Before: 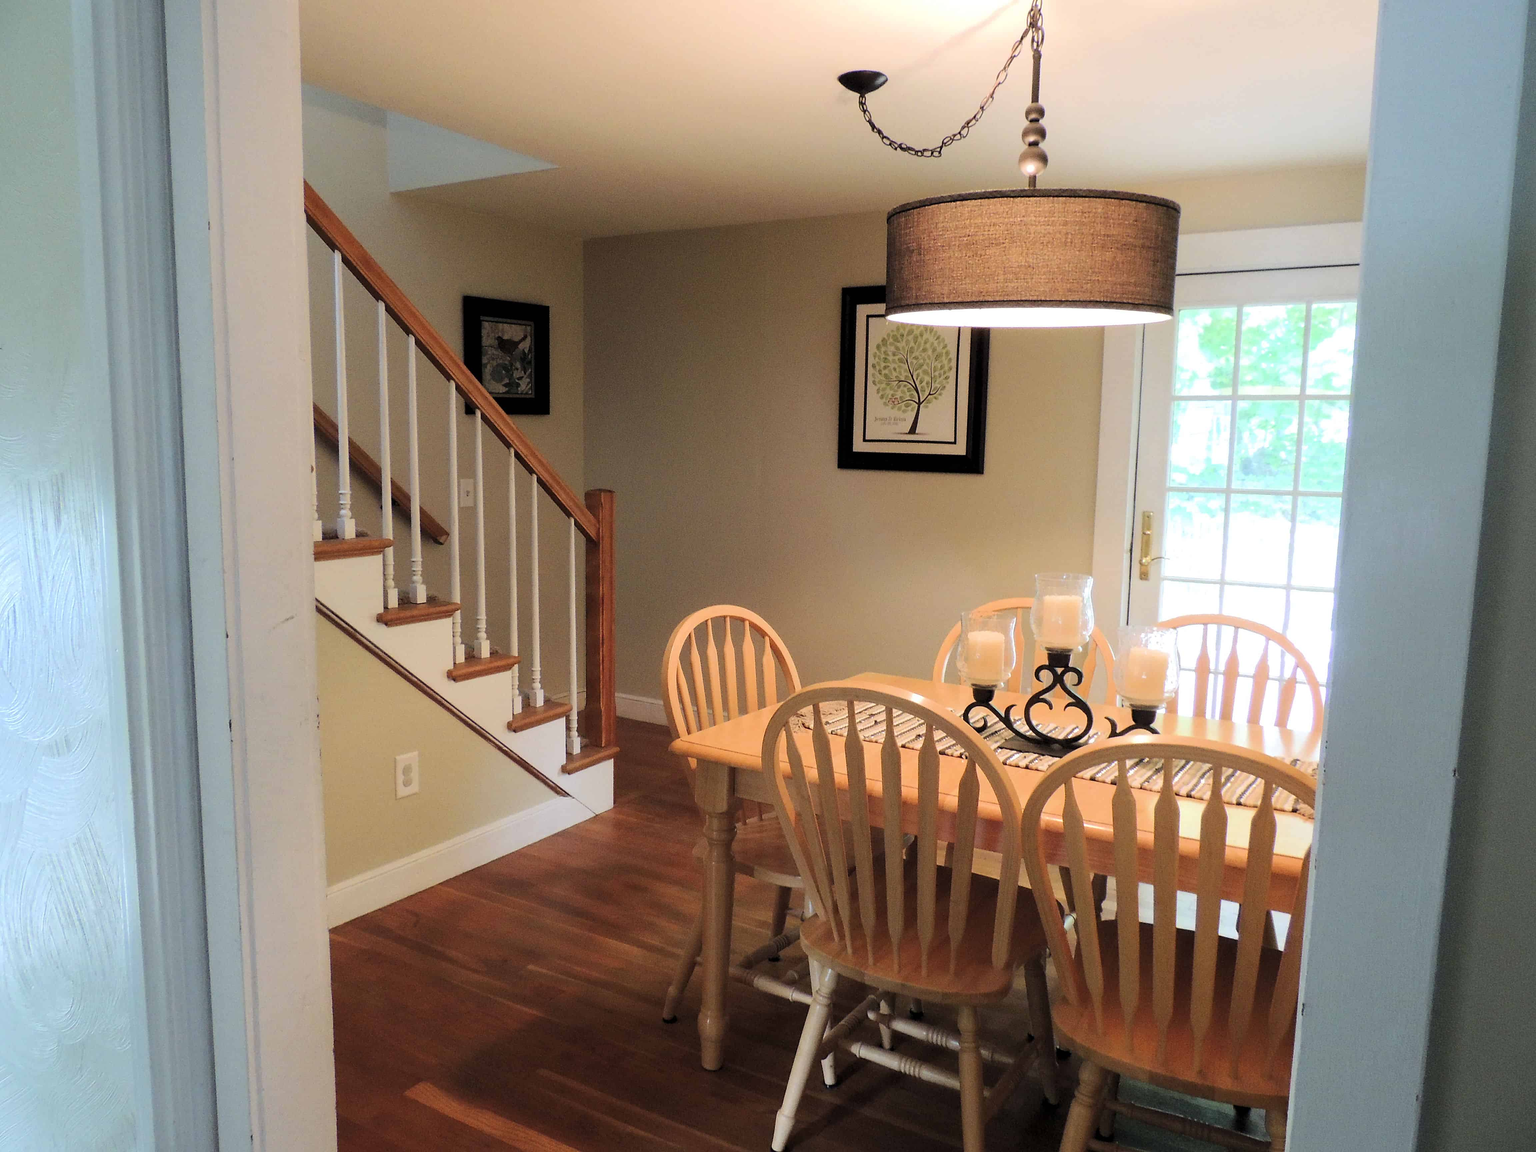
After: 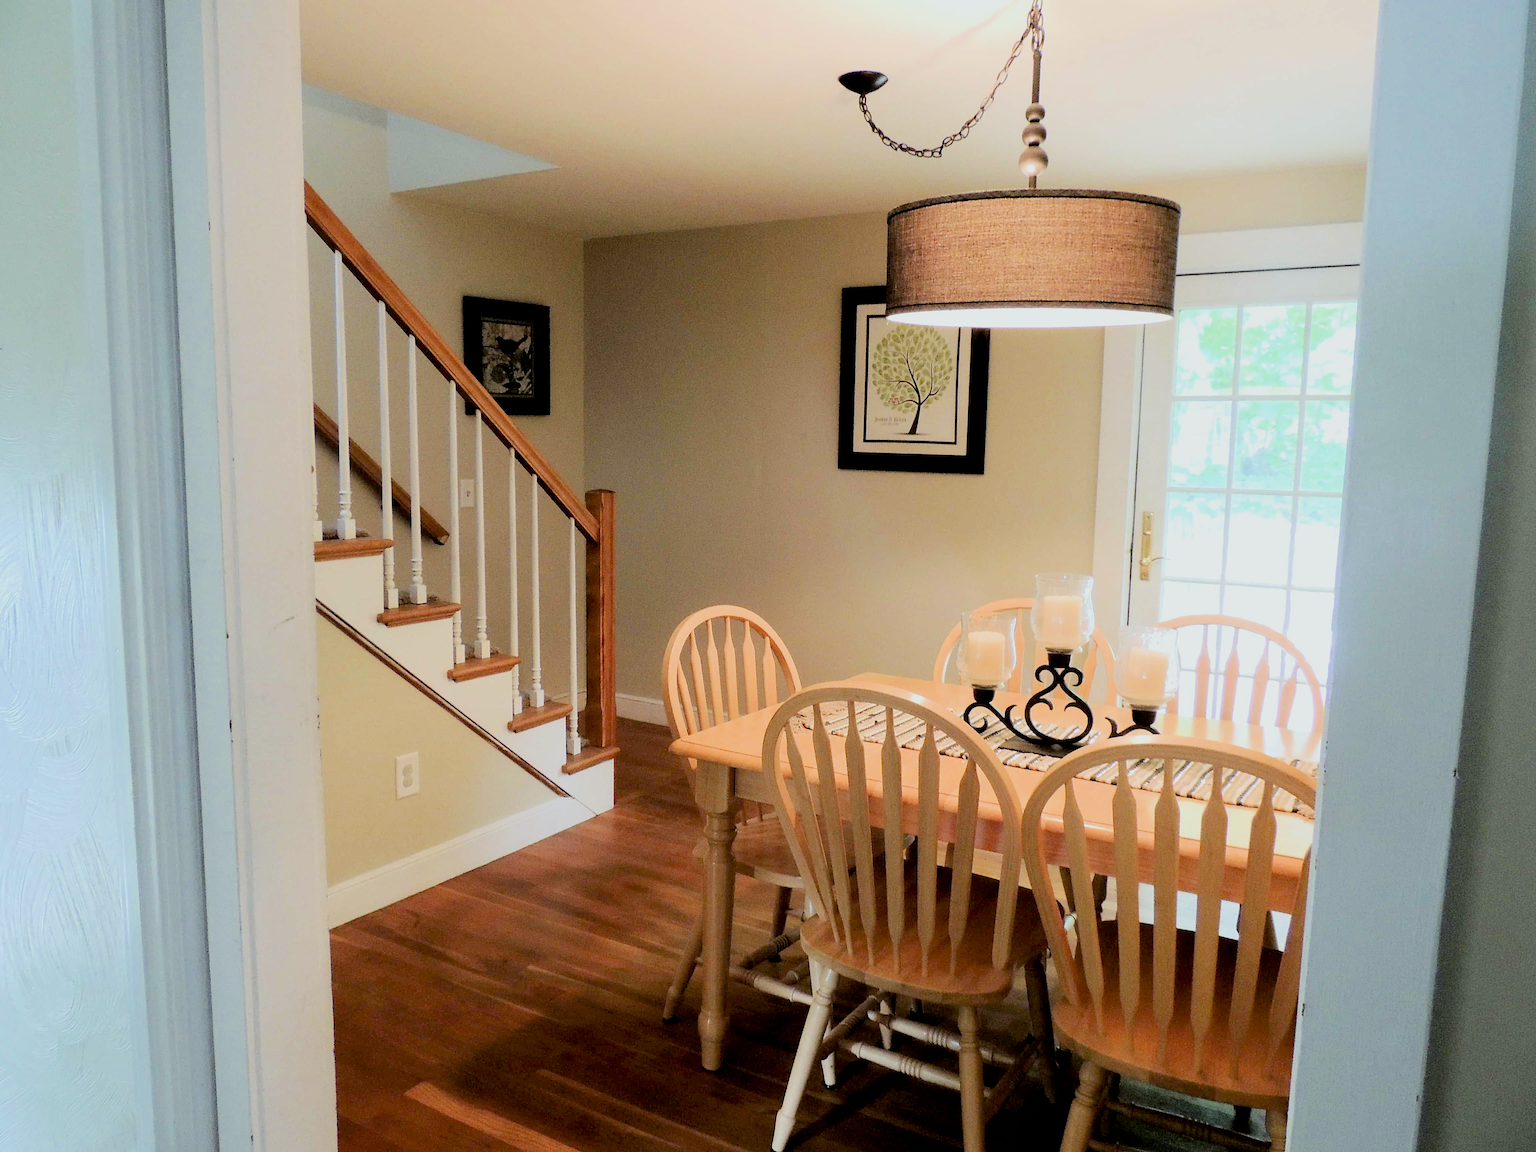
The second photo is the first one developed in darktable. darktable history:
color balance: lift [1.004, 1.002, 1.002, 0.998], gamma [1, 1.007, 1.002, 0.993], gain [1, 0.977, 1.013, 1.023], contrast -3.64%
filmic rgb: black relative exposure -7.65 EV, white relative exposure 4.56 EV, hardness 3.61
exposure: black level correction 0.012, exposure 0.7 EV, compensate exposure bias true, compensate highlight preservation false
